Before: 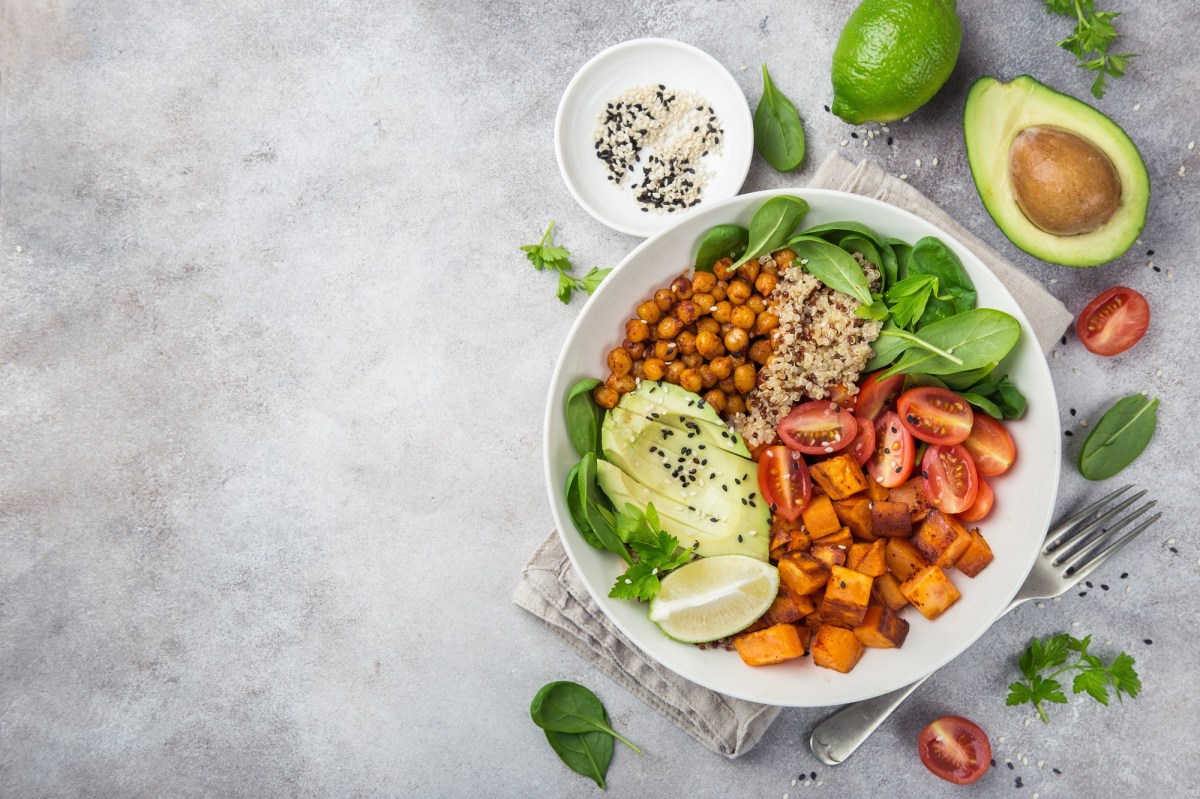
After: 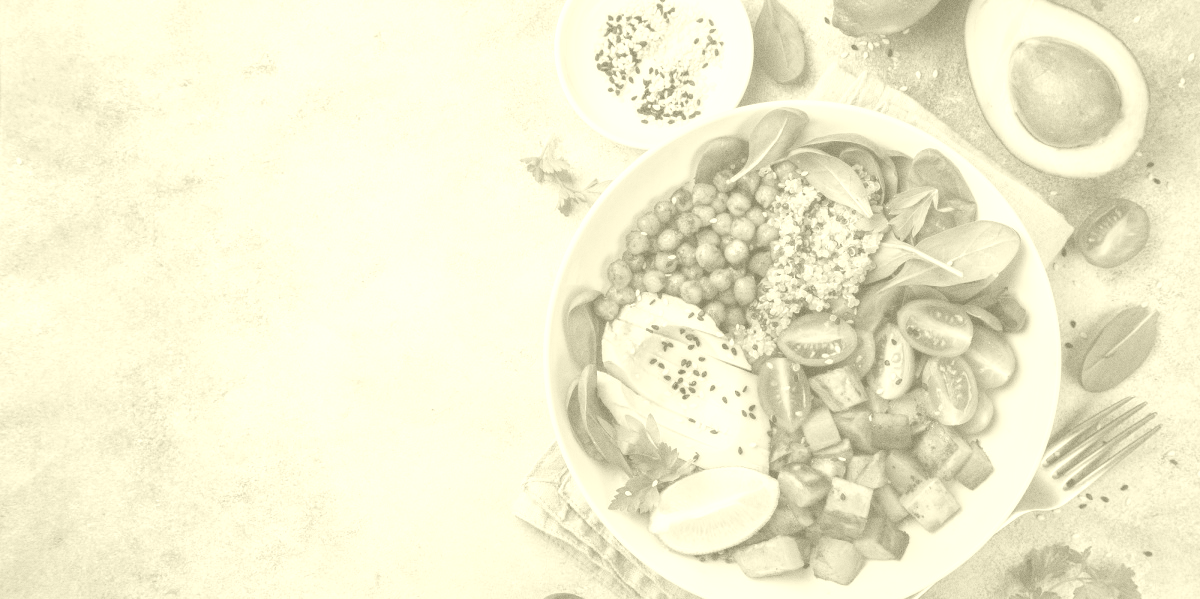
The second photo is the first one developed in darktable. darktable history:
crop: top 11.038%, bottom 13.962%
exposure: exposure 0.2 EV, compensate highlight preservation false
grain: on, module defaults
color correction: highlights a* 14.52, highlights b* 4.84
local contrast: mode bilateral grid, contrast 20, coarseness 50, detail 120%, midtone range 0.2
colorize: hue 43.2°, saturation 40%, version 1
white balance: red 1.045, blue 0.932
